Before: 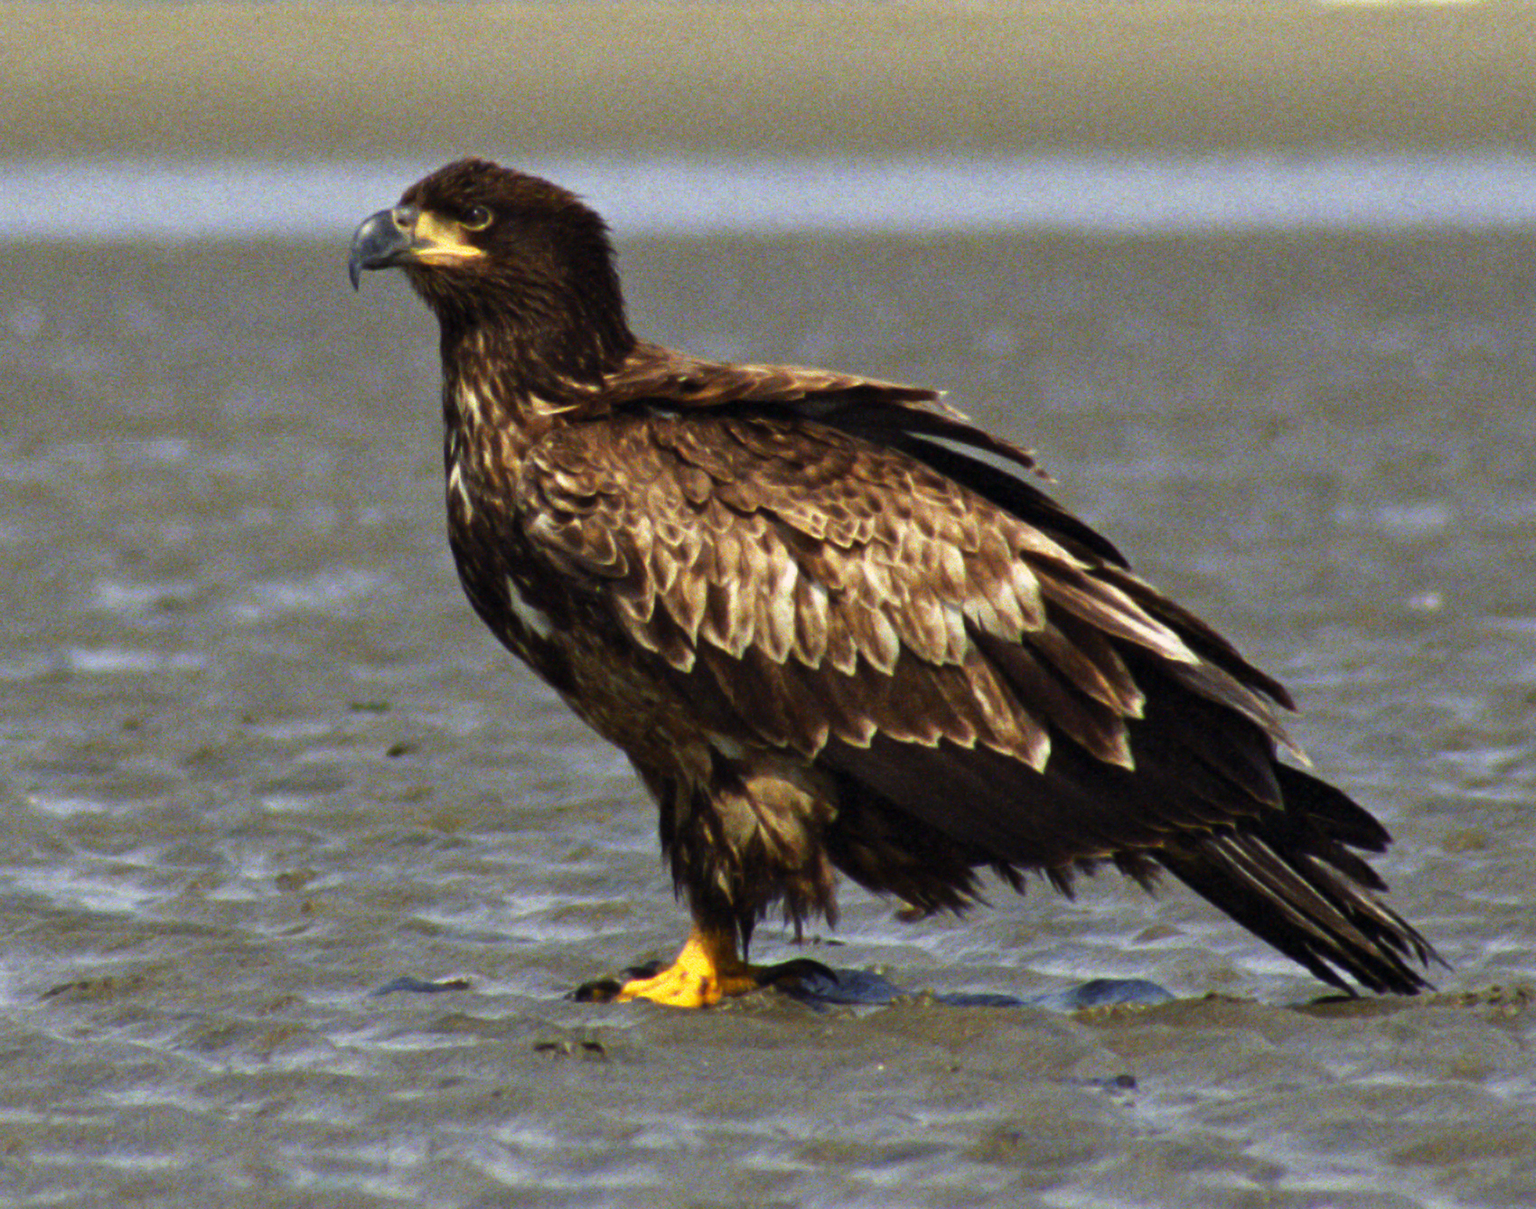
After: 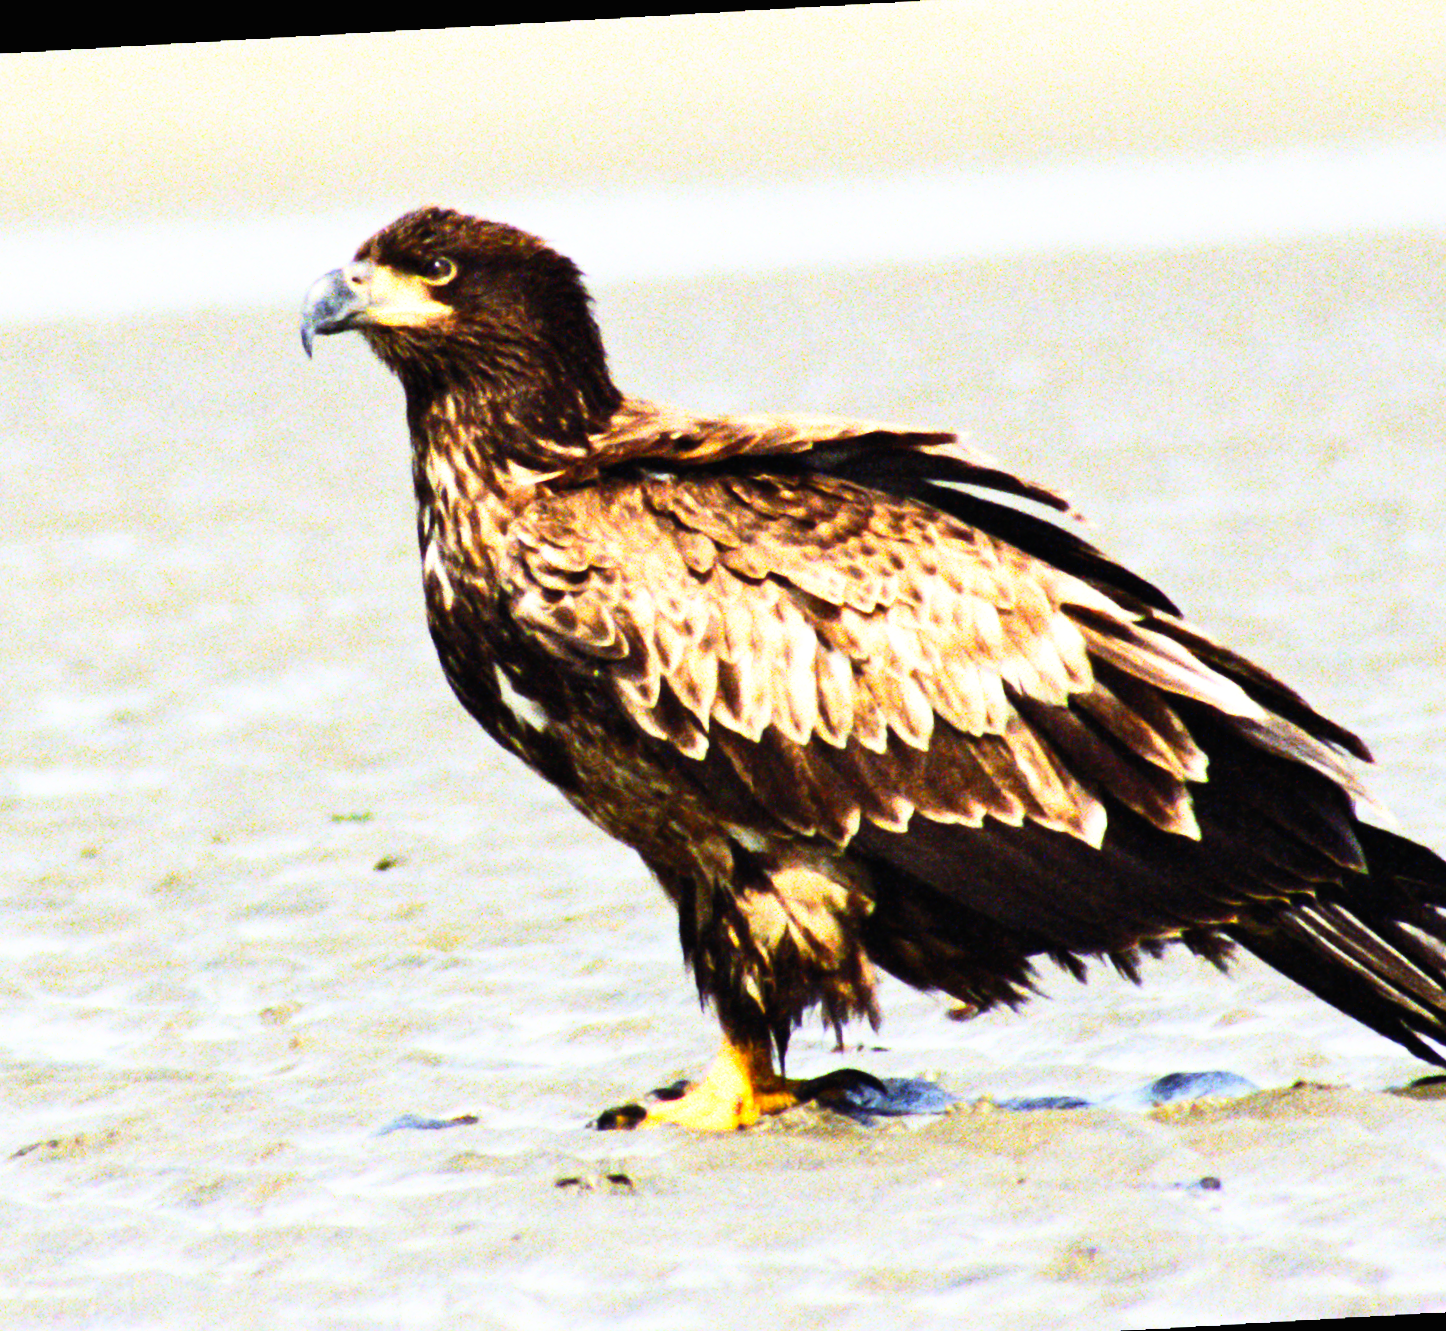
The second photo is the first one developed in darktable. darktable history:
crop and rotate: angle 1°, left 4.281%, top 0.642%, right 11.383%, bottom 2.486%
tone equalizer: -8 EV -0.417 EV, -7 EV -0.389 EV, -6 EV -0.333 EV, -5 EV -0.222 EV, -3 EV 0.222 EV, -2 EV 0.333 EV, -1 EV 0.389 EV, +0 EV 0.417 EV, edges refinement/feathering 500, mask exposure compensation -1.57 EV, preserve details no
rotate and perspective: rotation -2.29°, automatic cropping off
base curve: curves: ch0 [(0, 0) (0.007, 0.004) (0.027, 0.03) (0.046, 0.07) (0.207, 0.54) (0.442, 0.872) (0.673, 0.972) (1, 1)], preserve colors none
contrast brightness saturation: contrast 0.2, brightness 0.15, saturation 0.14
